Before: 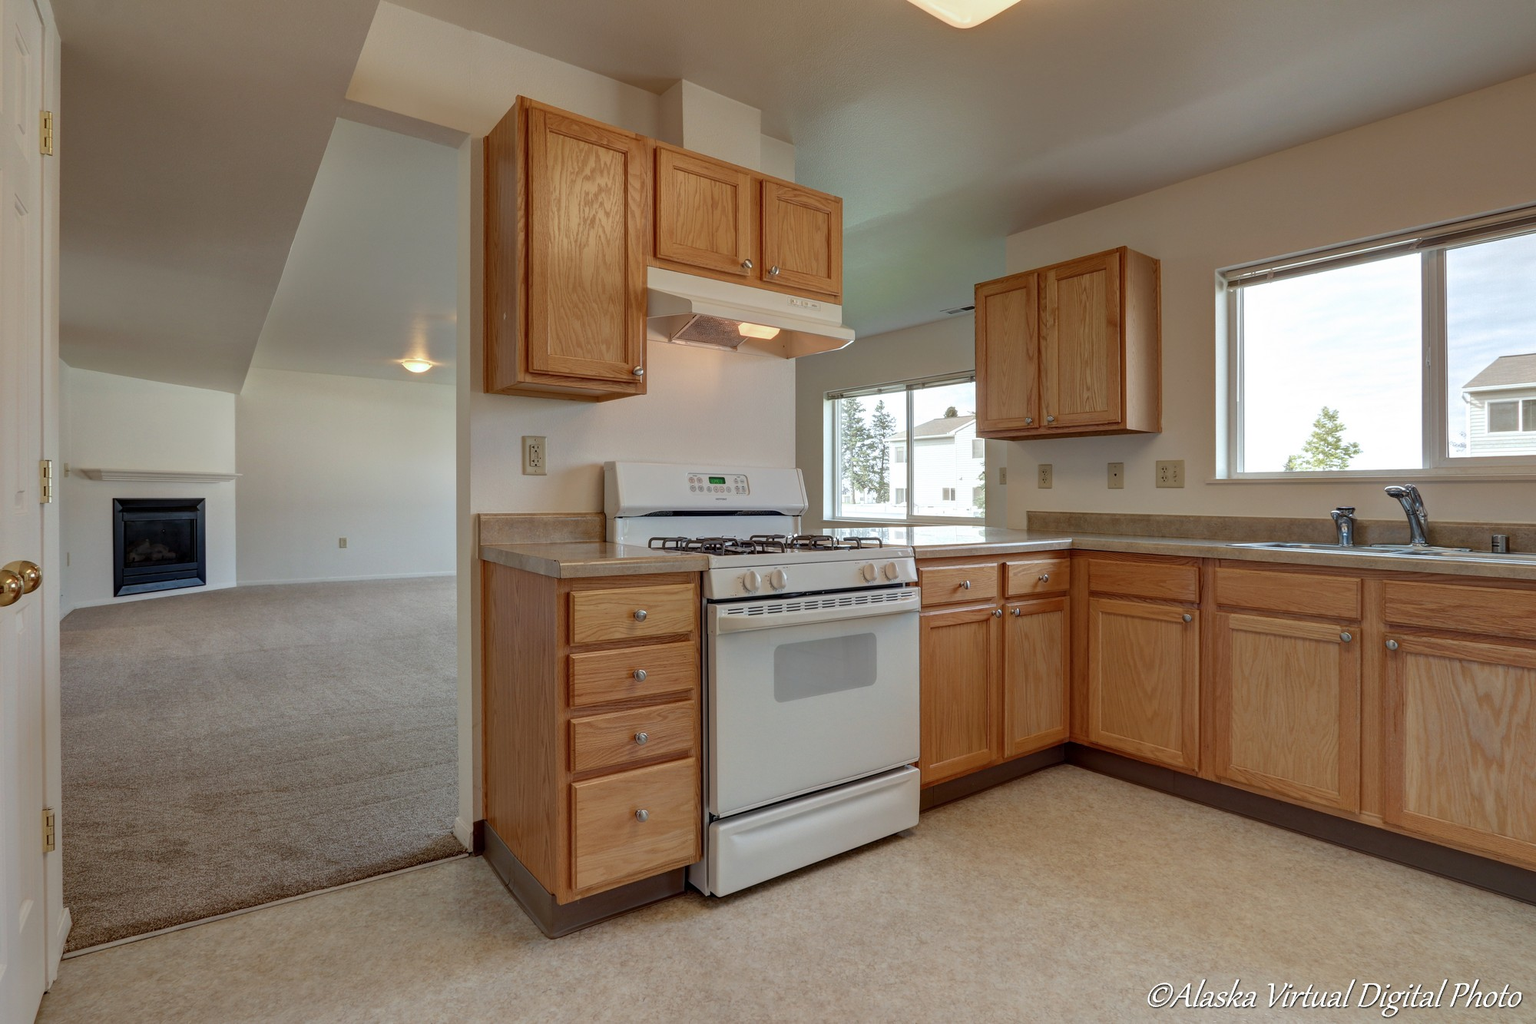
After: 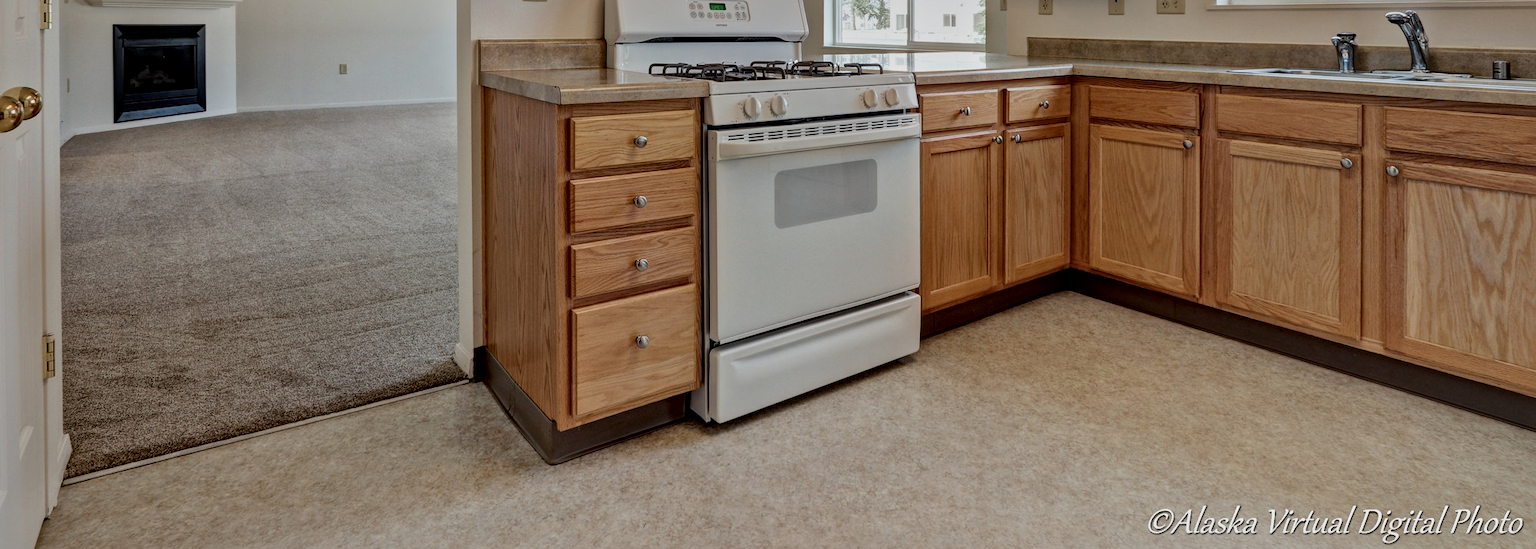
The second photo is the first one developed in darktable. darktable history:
crop and rotate: top 46.309%, right 0.029%
local contrast: mode bilateral grid, contrast 20, coarseness 19, detail 163%, midtone range 0.2
filmic rgb: black relative exposure -7.38 EV, white relative exposure 5.1 EV, hardness 3.22
